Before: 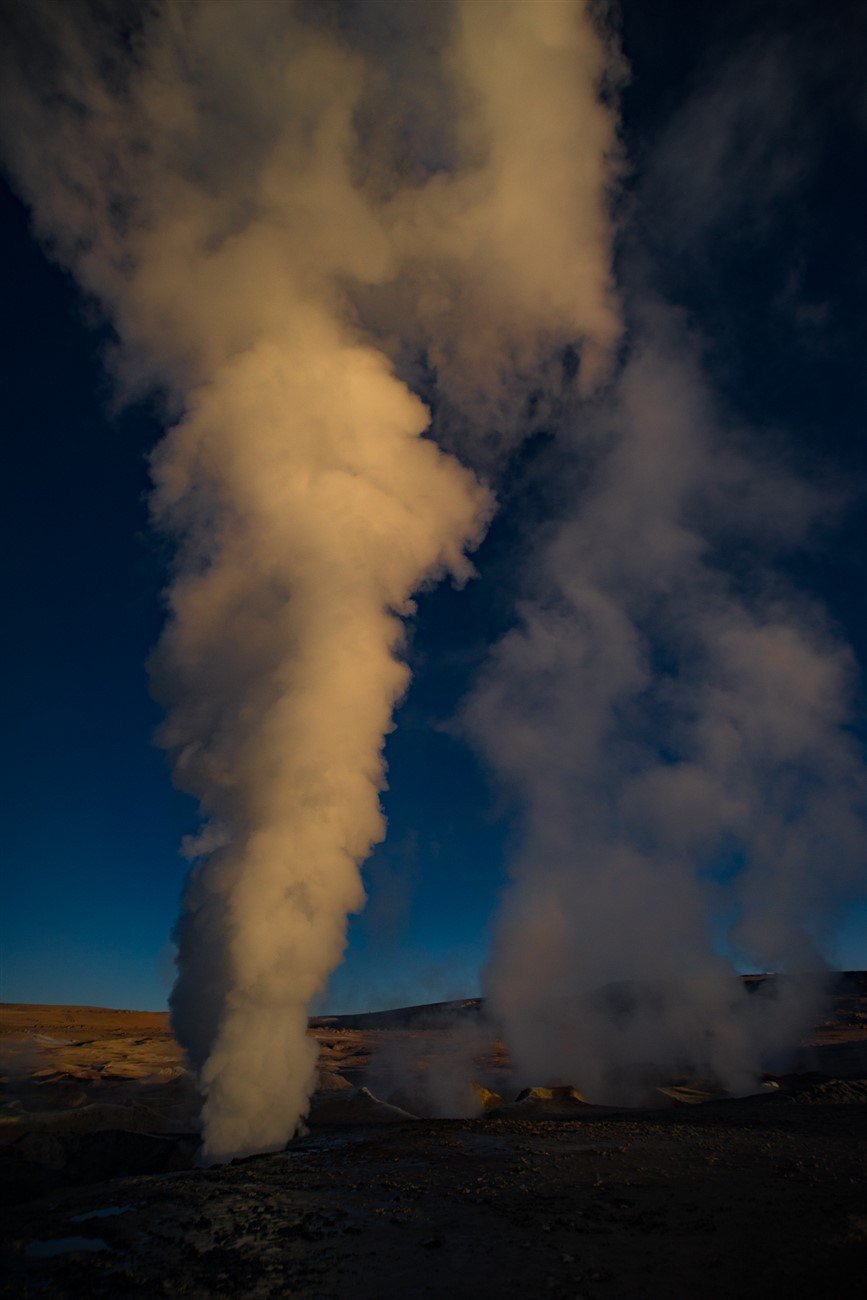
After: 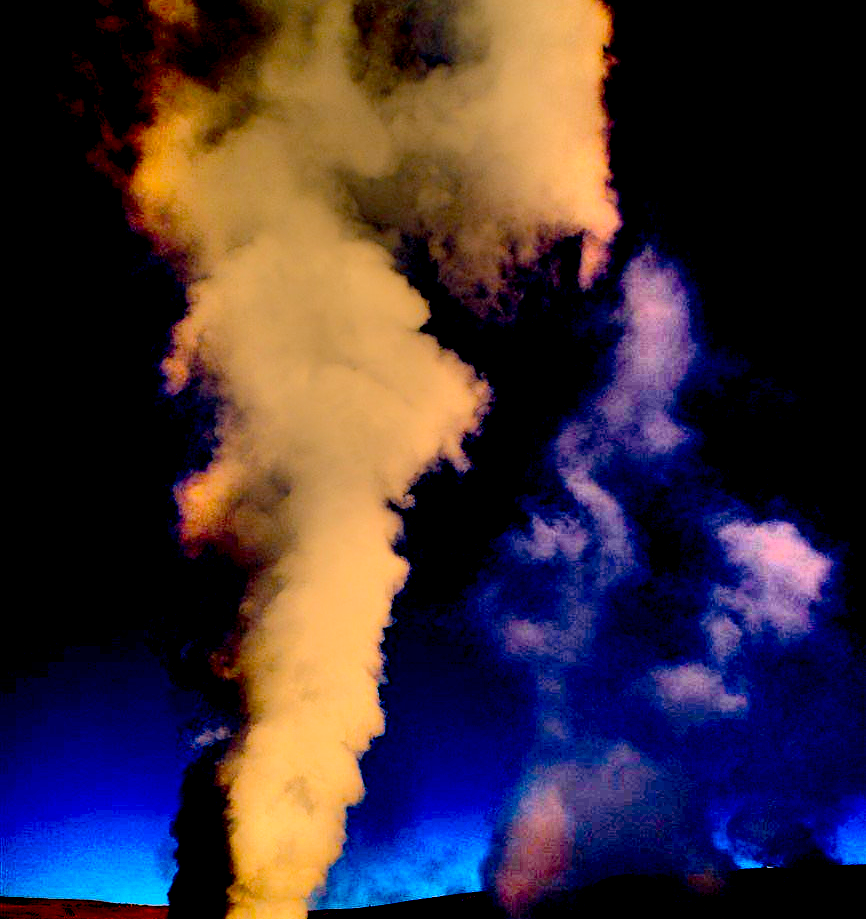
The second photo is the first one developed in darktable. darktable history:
color correction: highlights a* 4.02, highlights b* 4.98, shadows a* -7.55, shadows b* 4.98
white balance: red 1.004, blue 1.096
crop and rotate: top 8.293%, bottom 20.996%
exposure: black level correction 0.047, exposure 0.013 EV, compensate highlight preservation false
shadows and highlights: shadows 60, highlights -60.23, soften with gaussian
